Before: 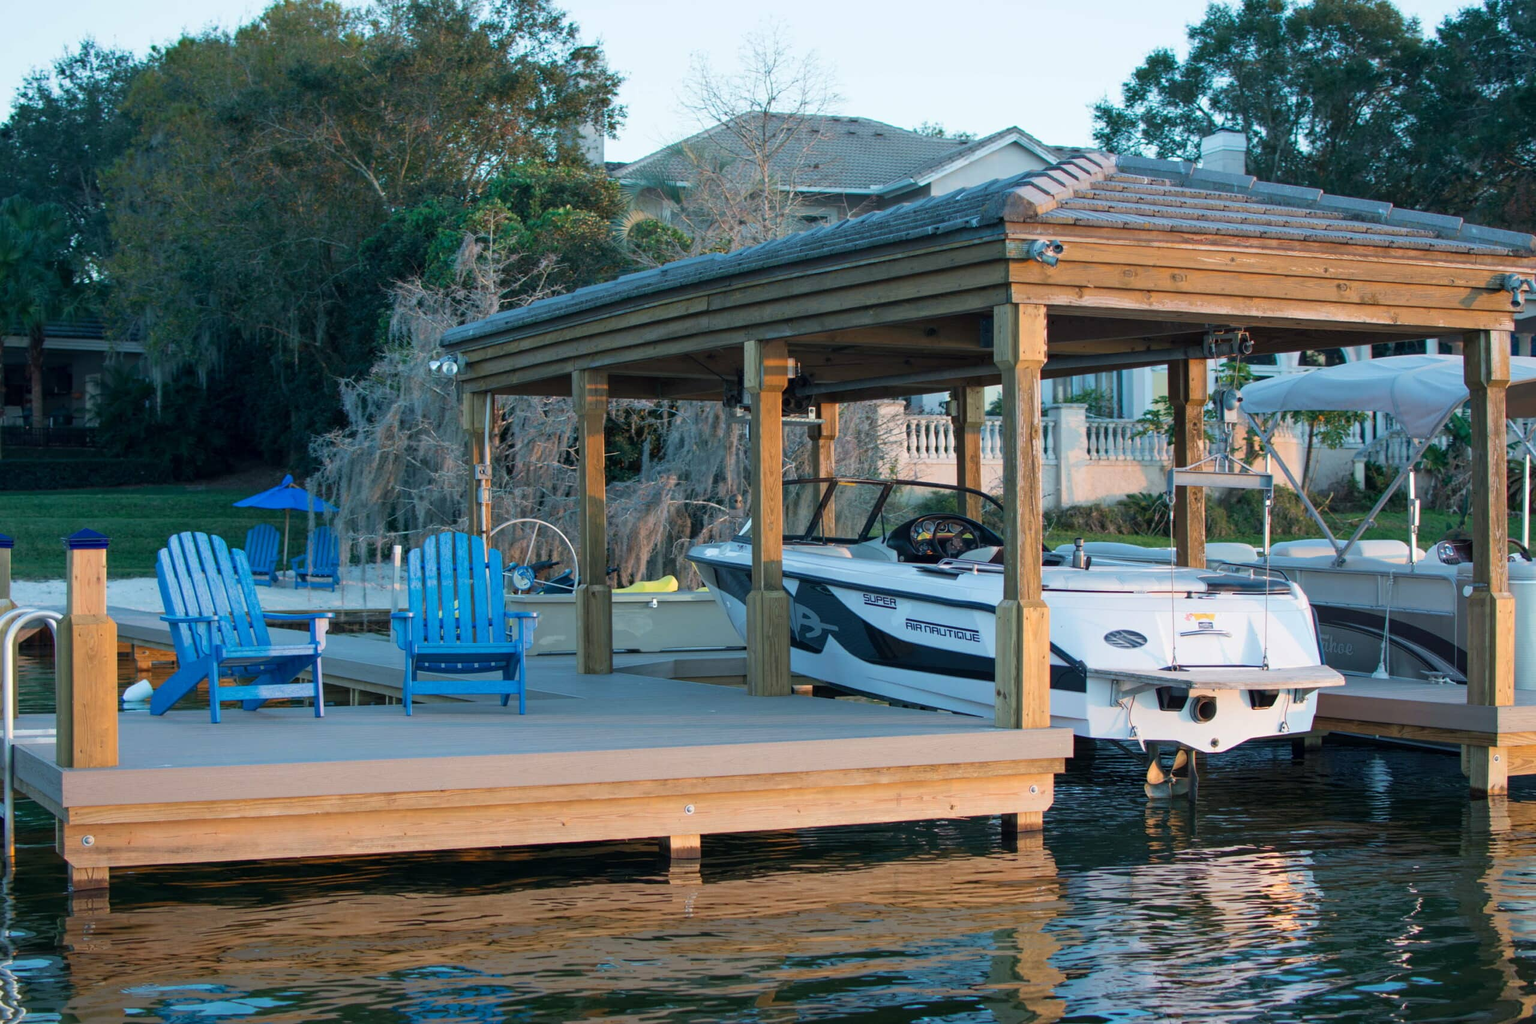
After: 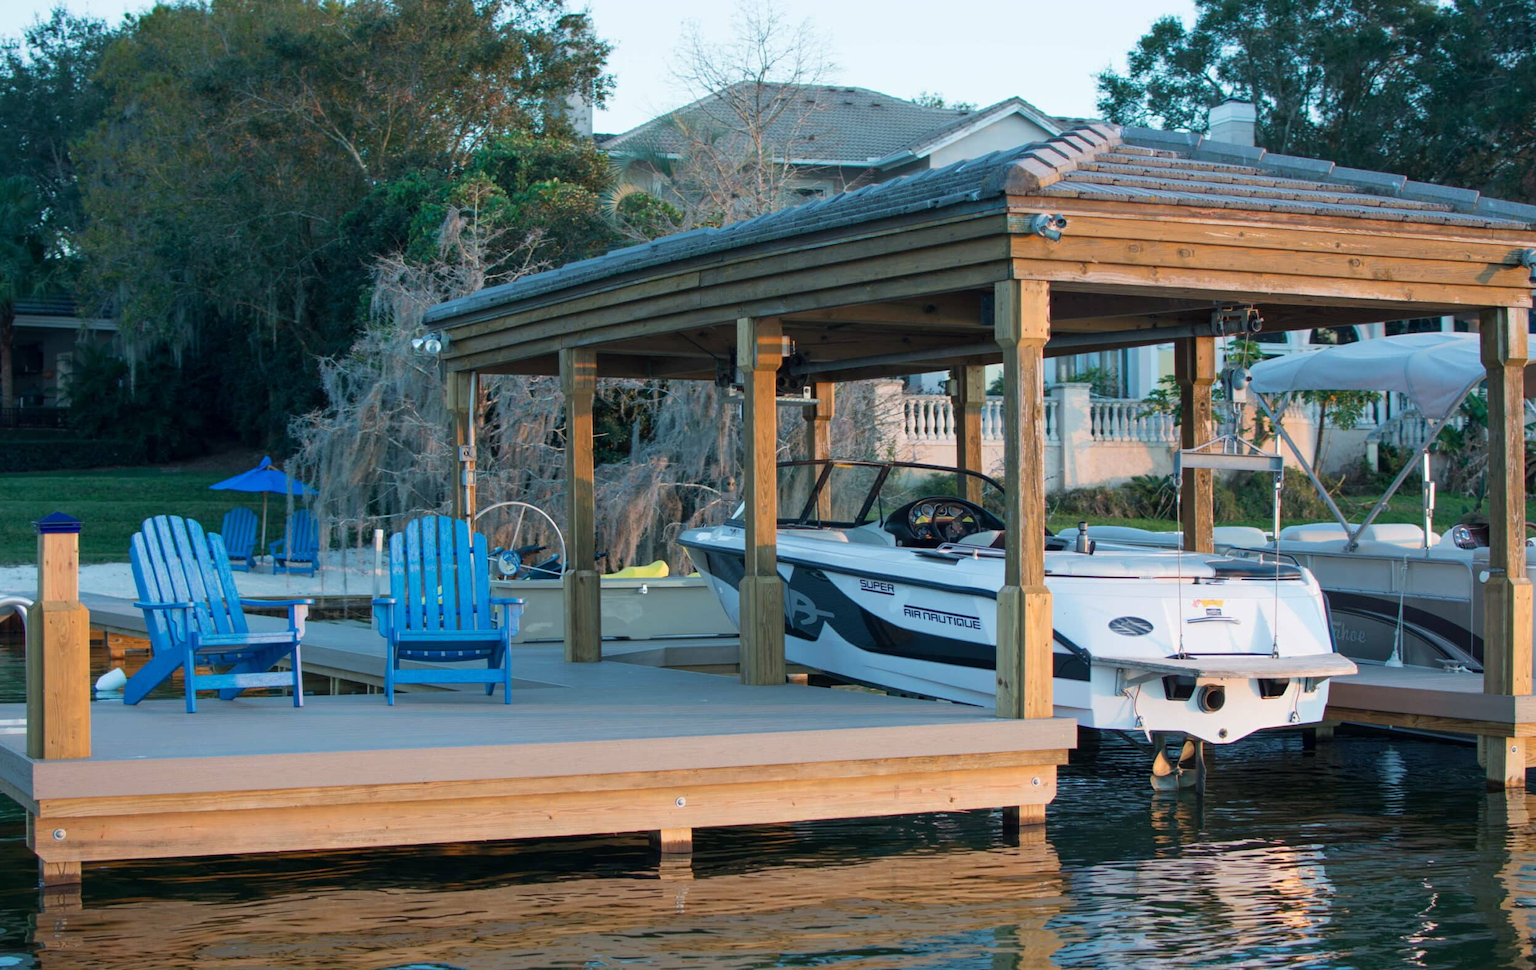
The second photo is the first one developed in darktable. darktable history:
crop: left 2.004%, top 3.273%, right 1.158%, bottom 4.975%
